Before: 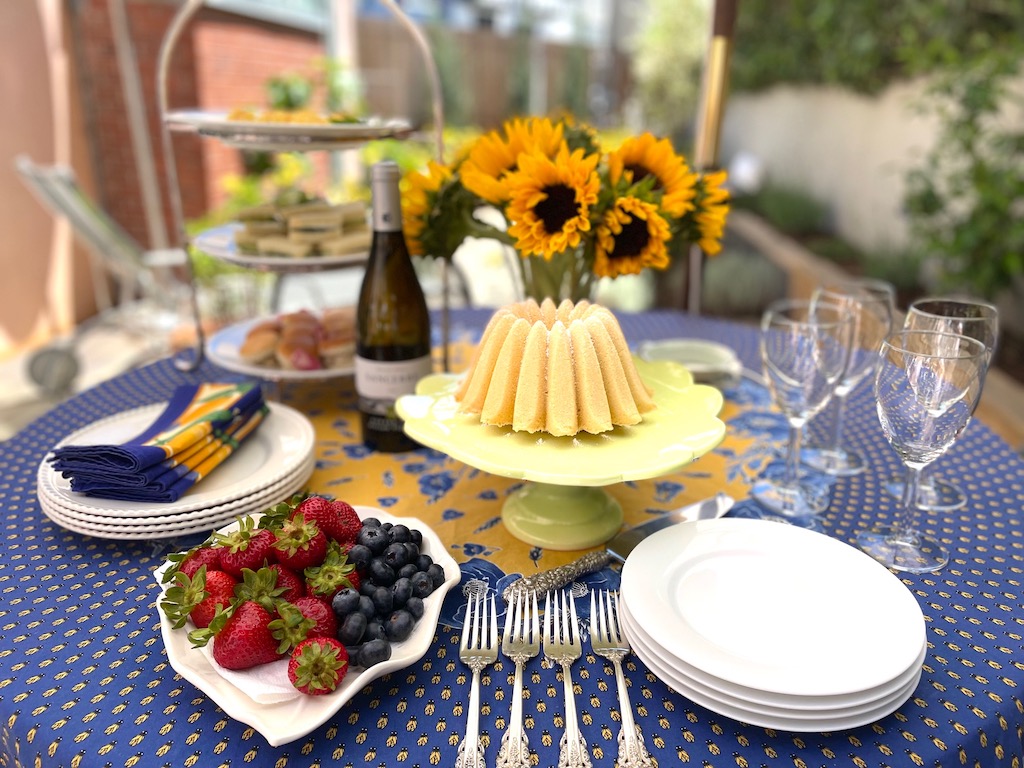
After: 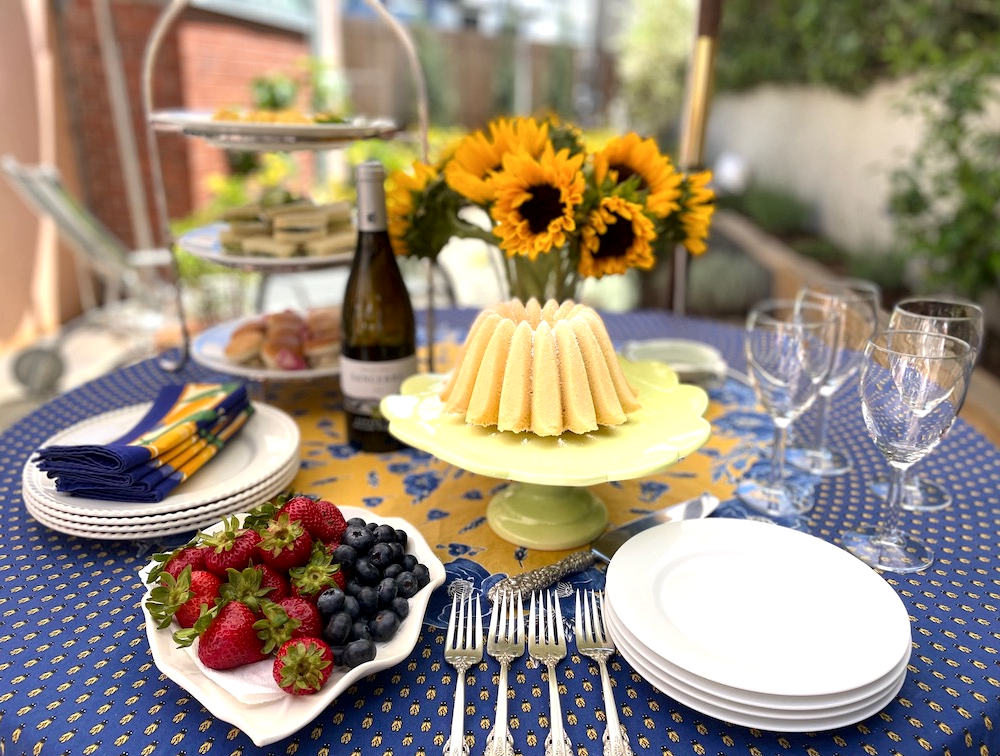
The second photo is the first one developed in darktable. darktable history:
crop and rotate: left 1.557%, right 0.745%, bottom 1.475%
shadows and highlights: shadows -31.5, highlights 30.55
local contrast: highlights 101%, shadows 102%, detail 120%, midtone range 0.2
